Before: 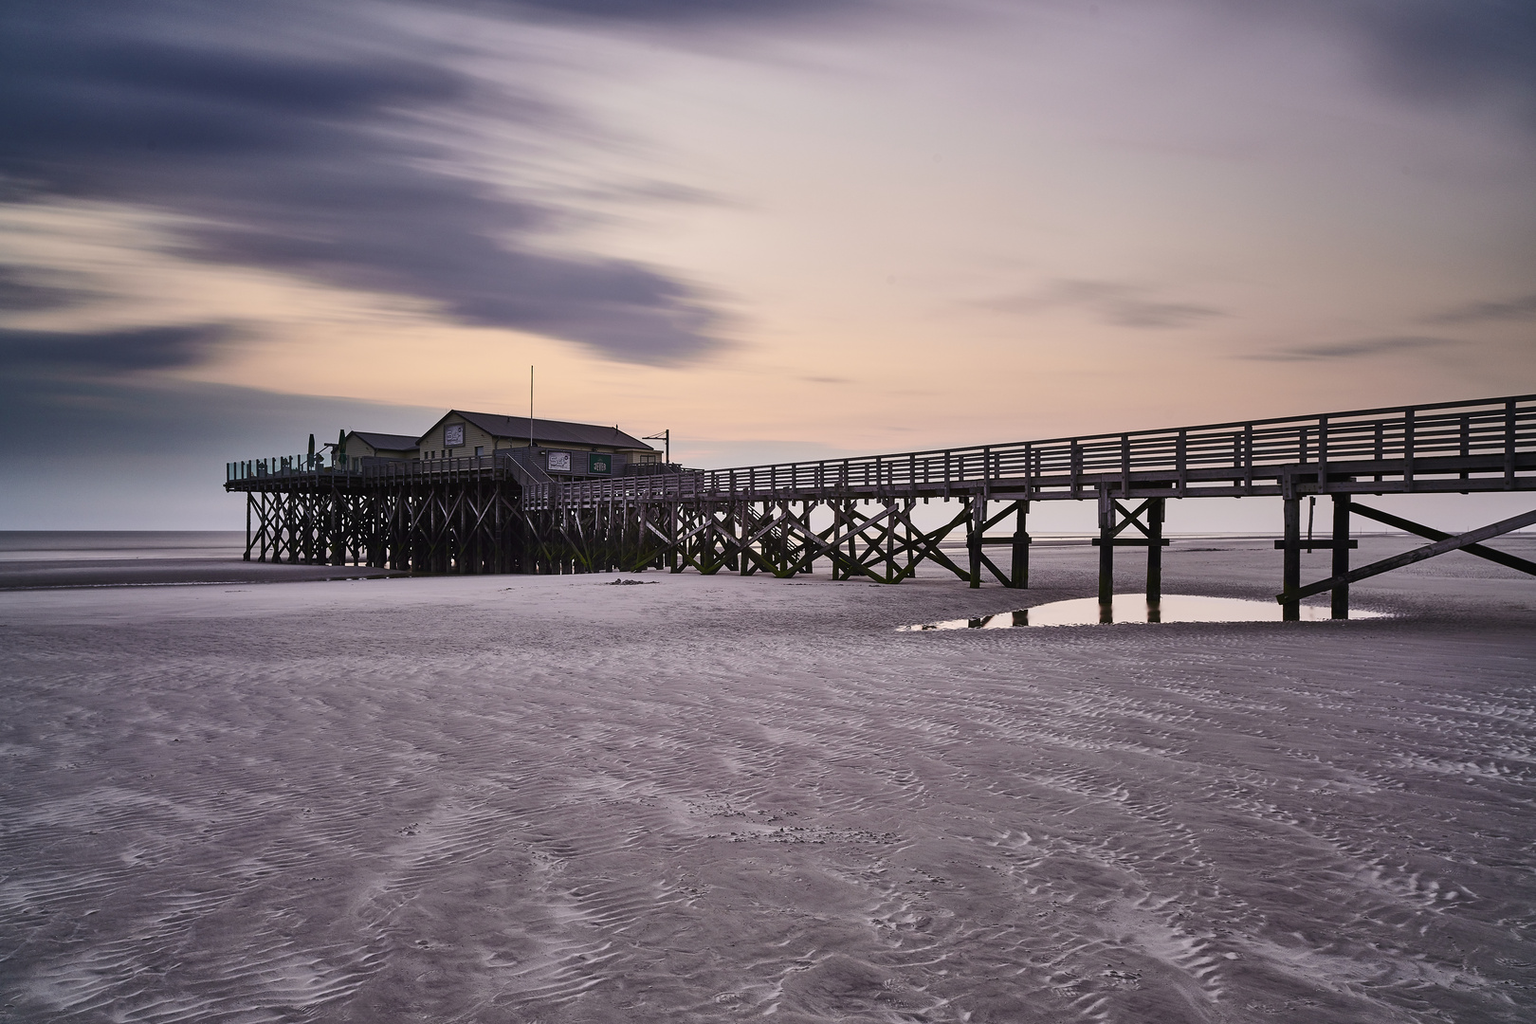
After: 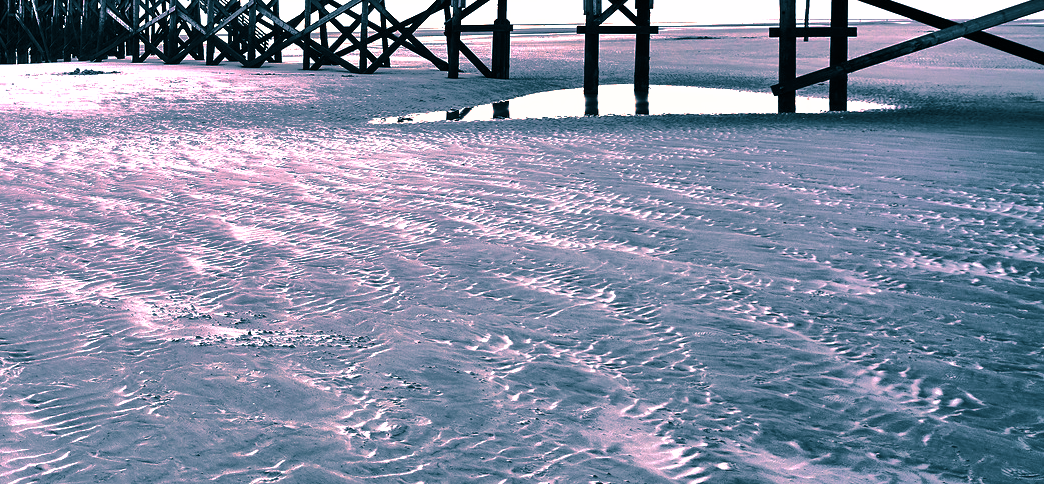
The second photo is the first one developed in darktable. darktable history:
crop and rotate: left 35.509%, top 50.238%, bottom 4.934%
split-toning: shadows › hue 212.4°, balance -70
white balance: emerald 1
color balance rgb: linear chroma grading › global chroma 15%, perceptual saturation grading › global saturation 30%
shadows and highlights: shadows 25, highlights -70
tone equalizer: -8 EV -1.08 EV, -7 EV -1.01 EV, -6 EV -0.867 EV, -5 EV -0.578 EV, -3 EV 0.578 EV, -2 EV 0.867 EV, -1 EV 1.01 EV, +0 EV 1.08 EV, edges refinement/feathering 500, mask exposure compensation -1.57 EV, preserve details no
exposure: exposure 0.636 EV, compensate highlight preservation false
